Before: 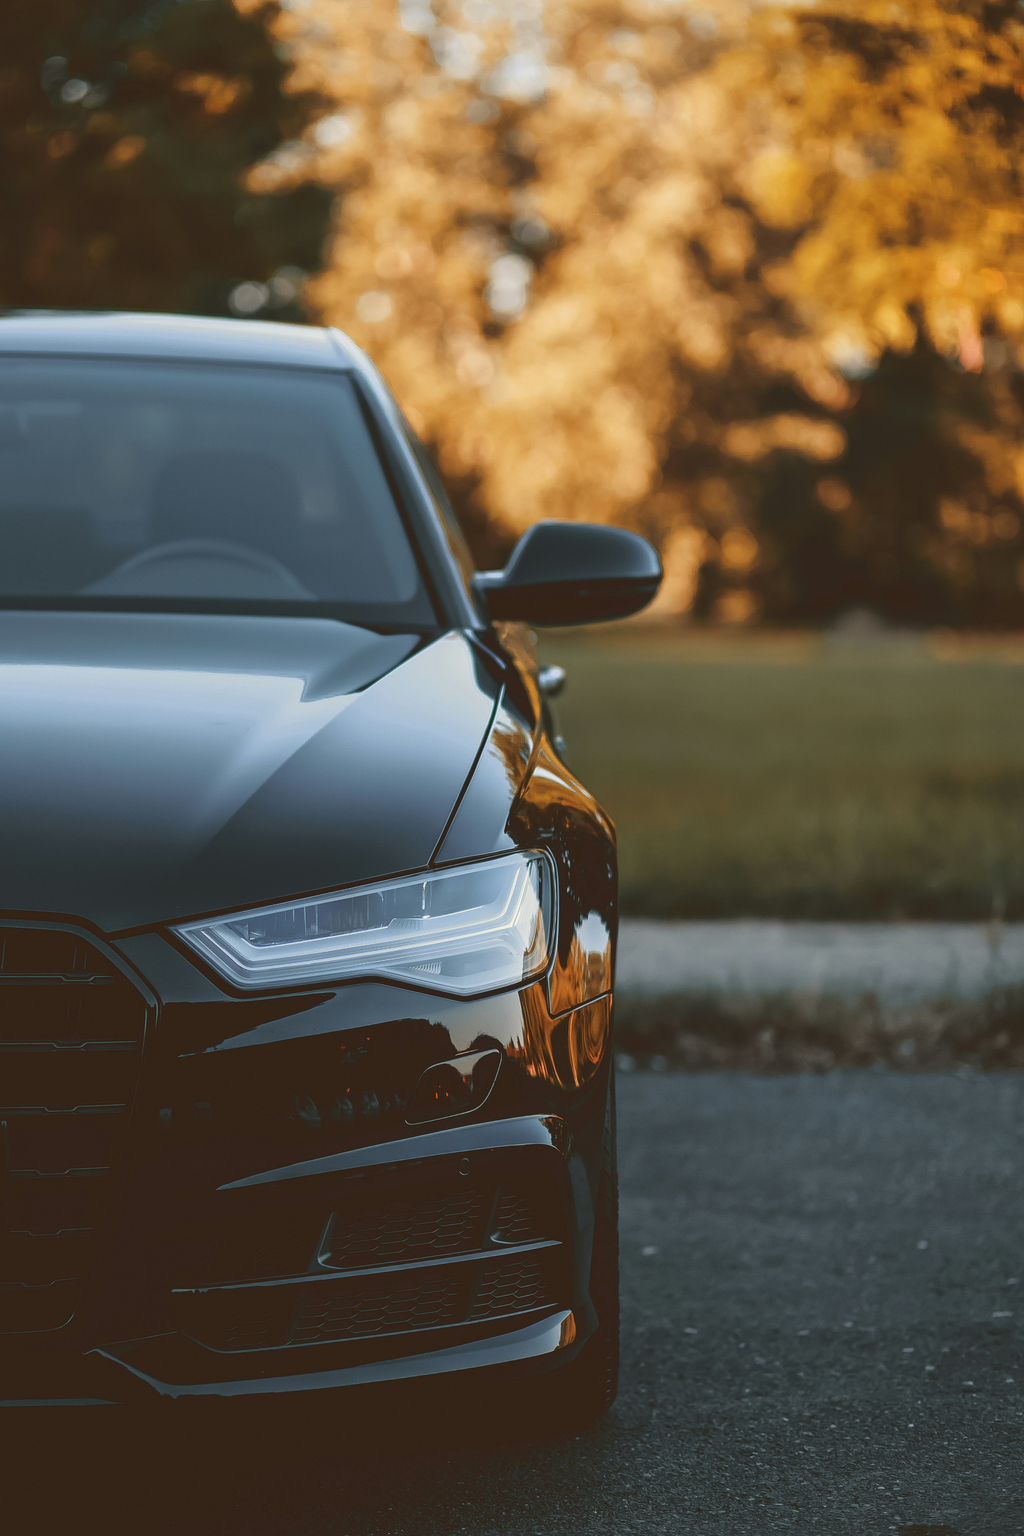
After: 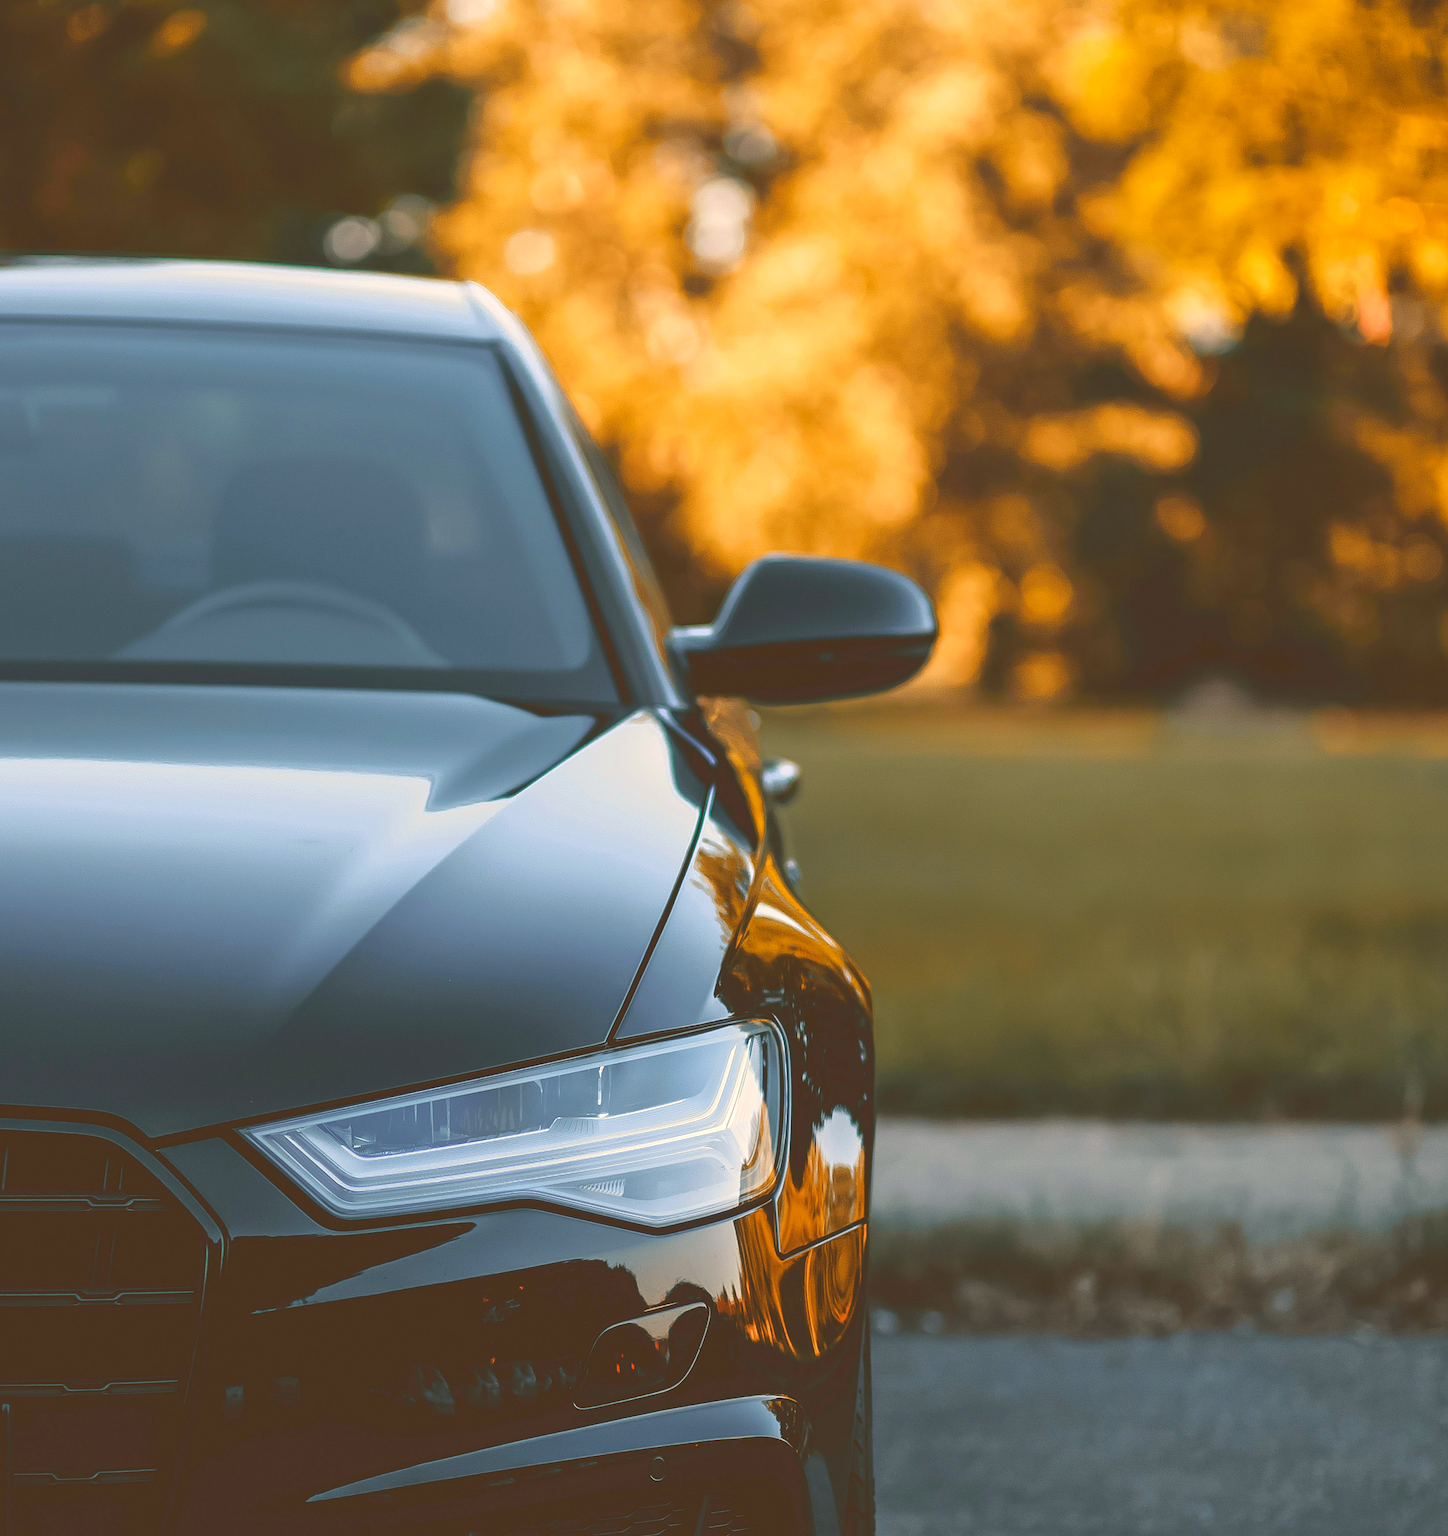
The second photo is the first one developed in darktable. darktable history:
exposure: exposure 0.609 EV, compensate highlight preservation false
crop and rotate: top 8.384%, bottom 20.92%
color balance rgb: highlights gain › chroma 3.143%, highlights gain › hue 56.91°, linear chroma grading › global chroma 24.807%, perceptual saturation grading › global saturation 0.126%, perceptual brilliance grading › global brilliance 1.508%, perceptual brilliance grading › highlights -3.598%, global vibrance 20%
contrast brightness saturation: contrast -0.102, saturation -0.095
